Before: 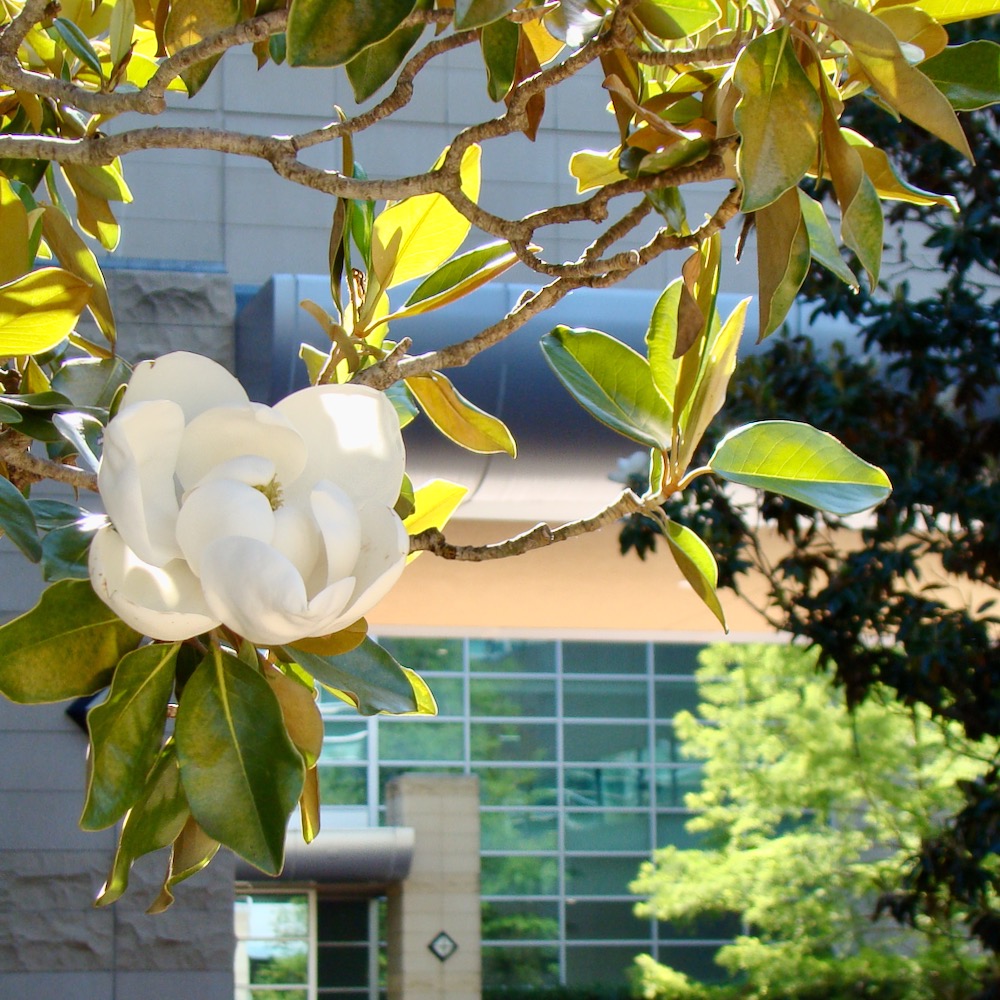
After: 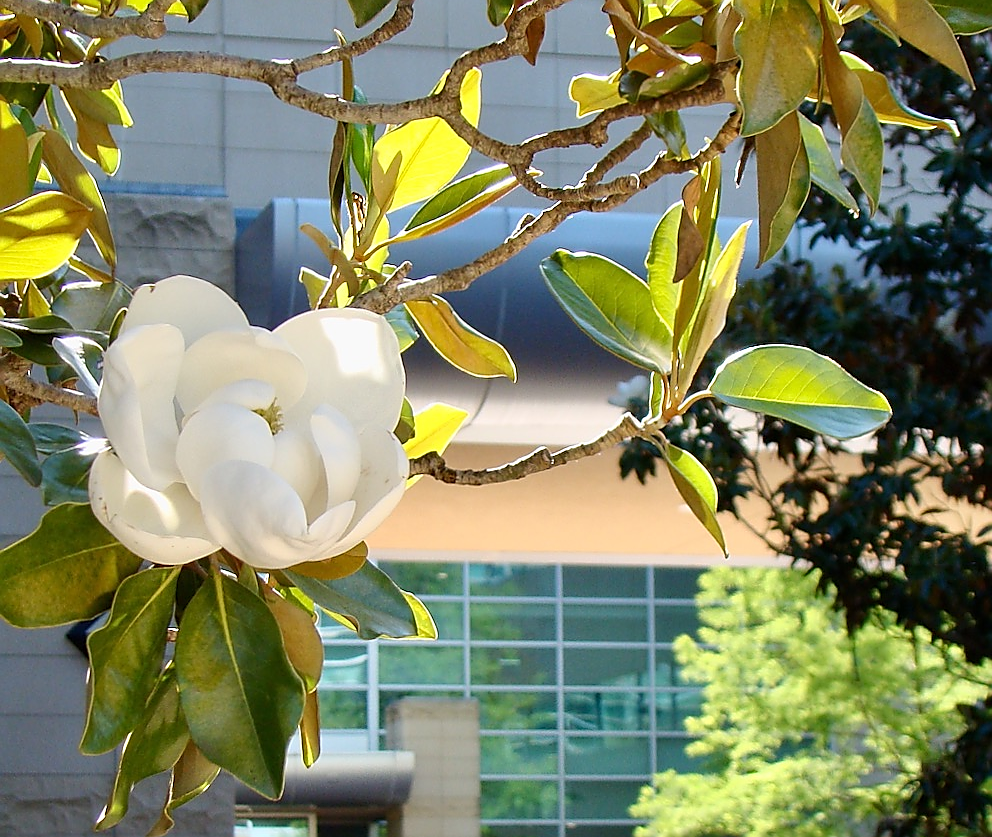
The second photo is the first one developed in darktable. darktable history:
crop: top 7.625%, bottom 8.027%
sharpen: radius 1.4, amount 1.25, threshold 0.7
